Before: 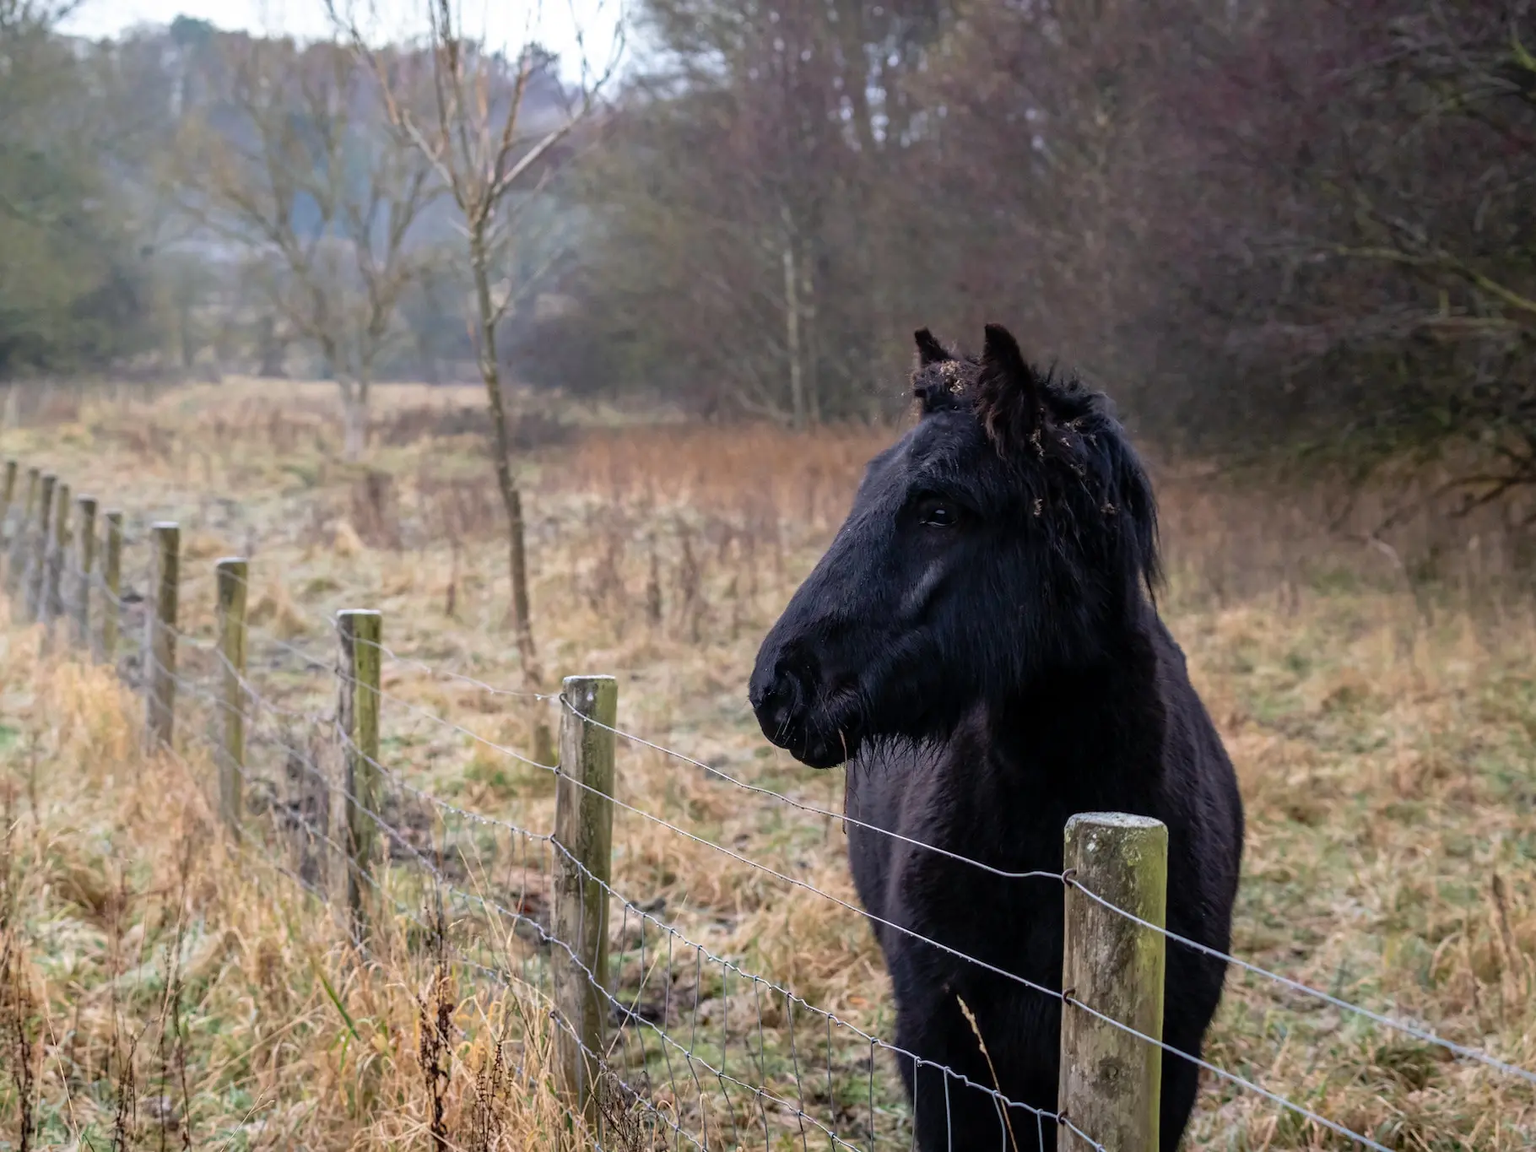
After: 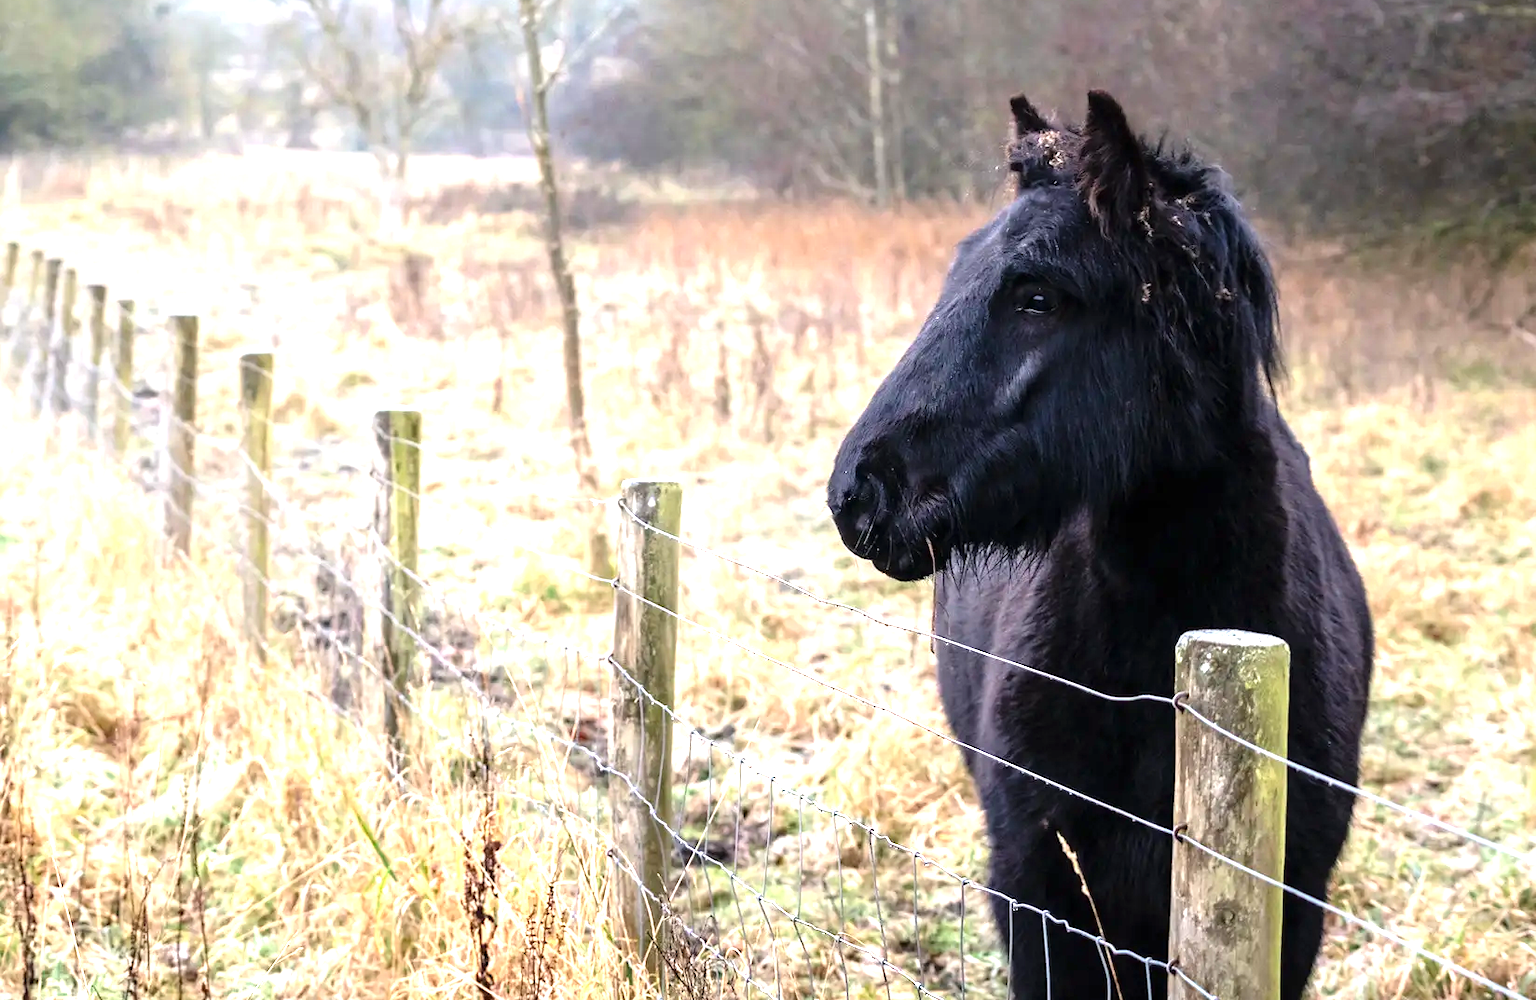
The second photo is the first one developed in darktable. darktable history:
tone equalizer: -8 EV -0.39 EV, -7 EV -0.408 EV, -6 EV -0.334 EV, -5 EV -0.213 EV, -3 EV 0.238 EV, -2 EV 0.313 EV, -1 EV 0.374 EV, +0 EV 0.407 EV, mask exposure compensation -0.498 EV
exposure: black level correction 0, exposure 1.2 EV, compensate highlight preservation false
crop: top 21.096%, right 9.438%, bottom 0.282%
